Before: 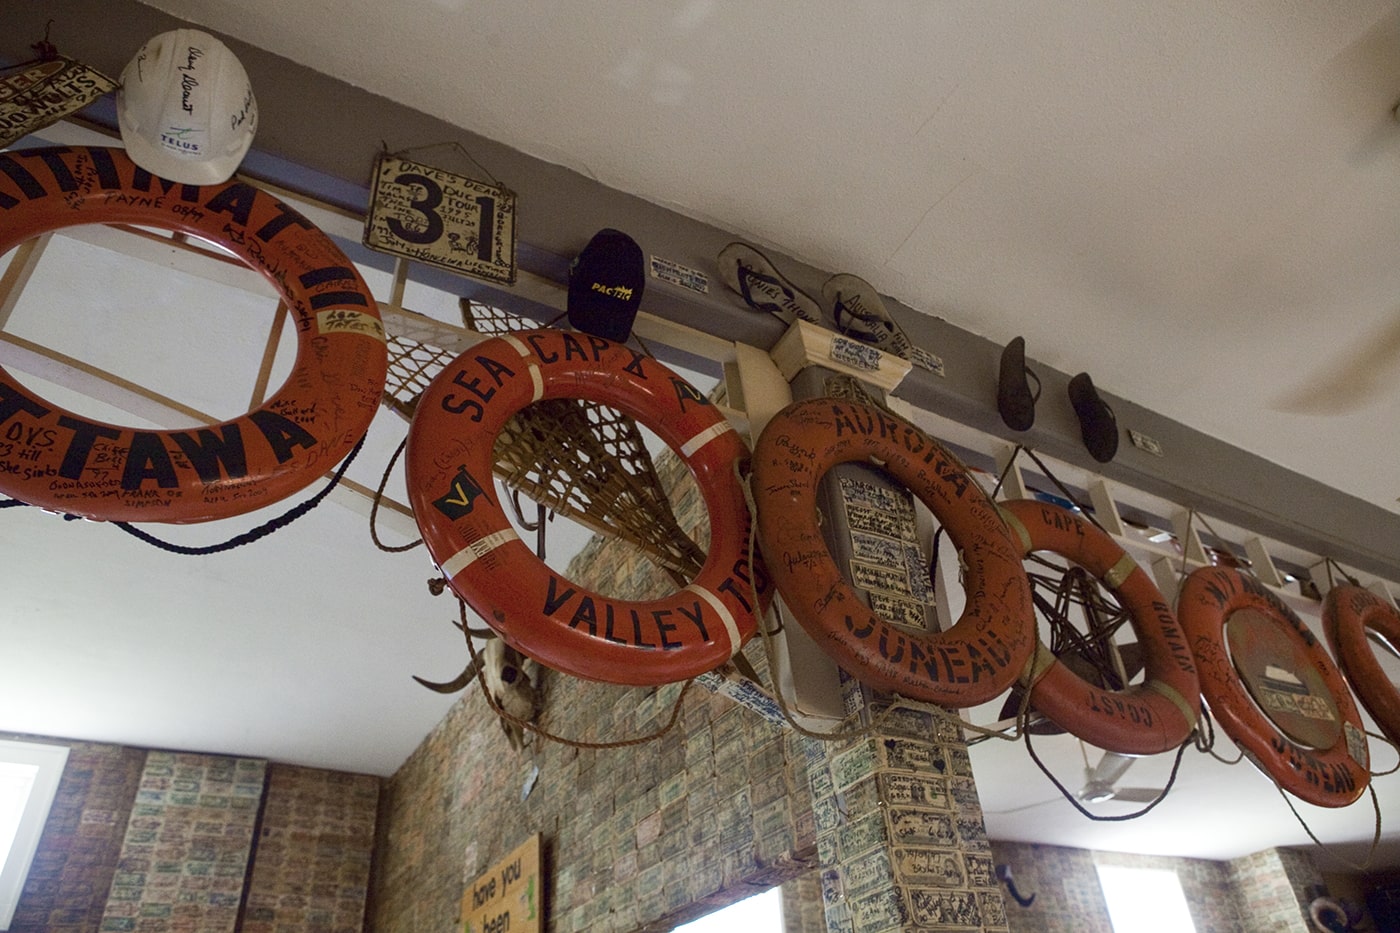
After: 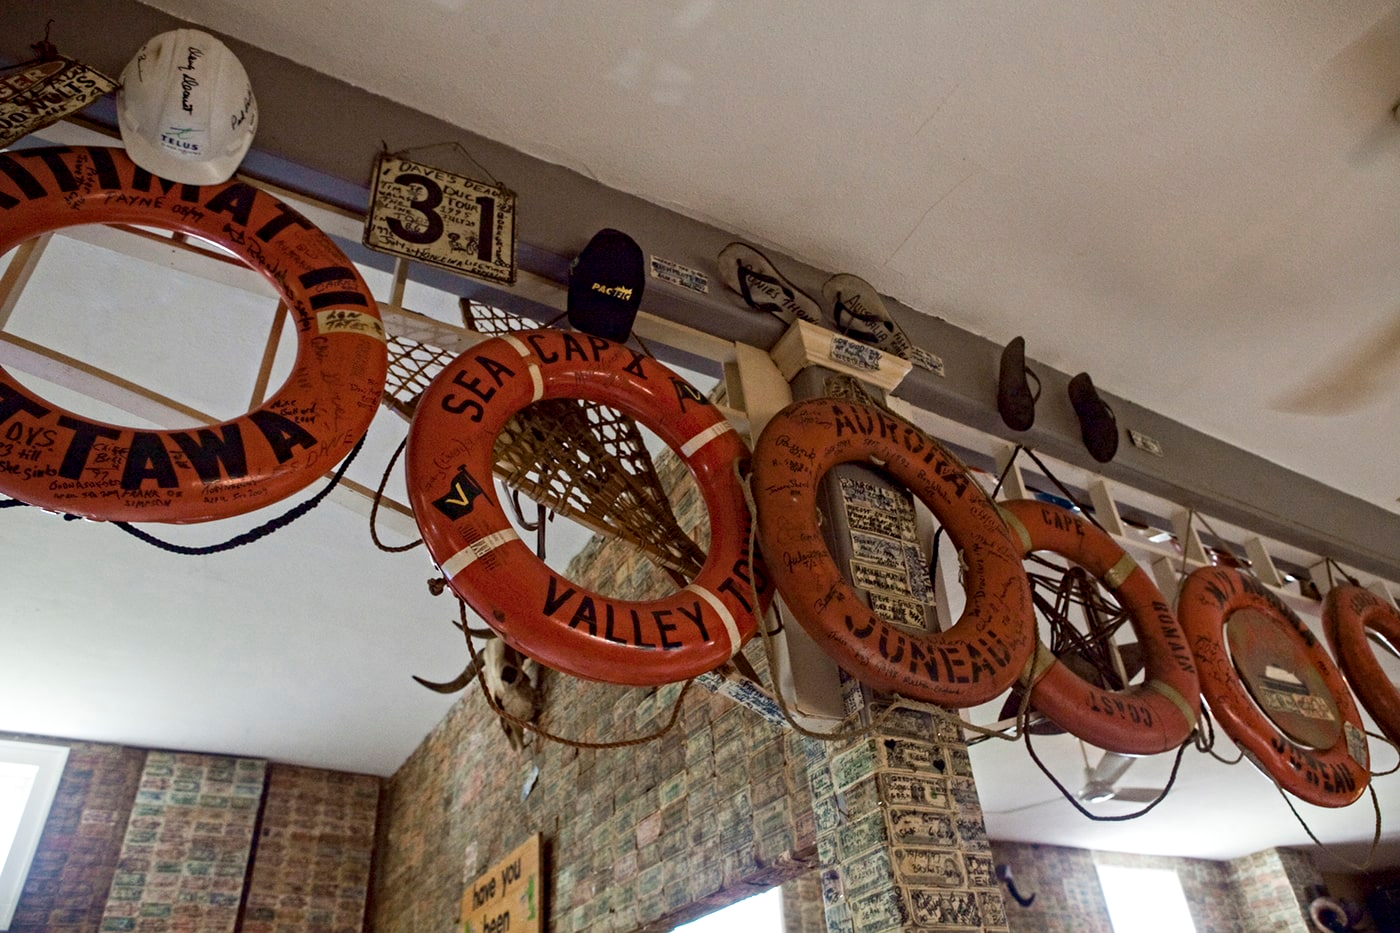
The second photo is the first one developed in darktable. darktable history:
contrast equalizer: octaves 7, y [[0.5, 0.5, 0.501, 0.63, 0.504, 0.5], [0.5 ×6], [0.5 ×6], [0 ×6], [0 ×6]]
